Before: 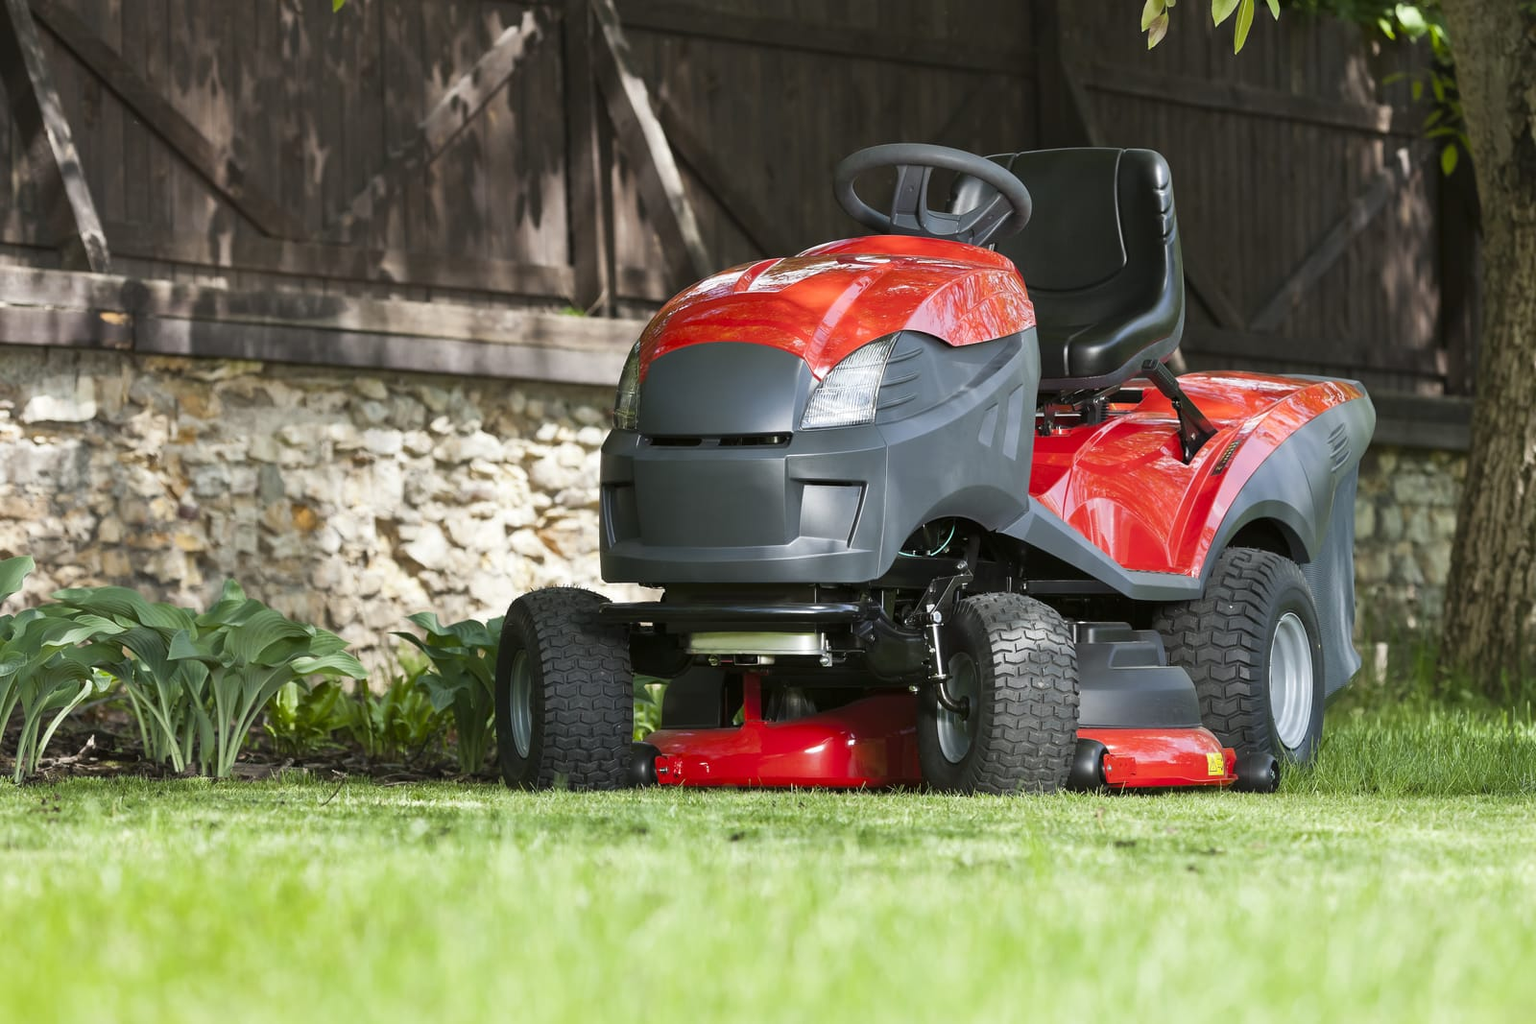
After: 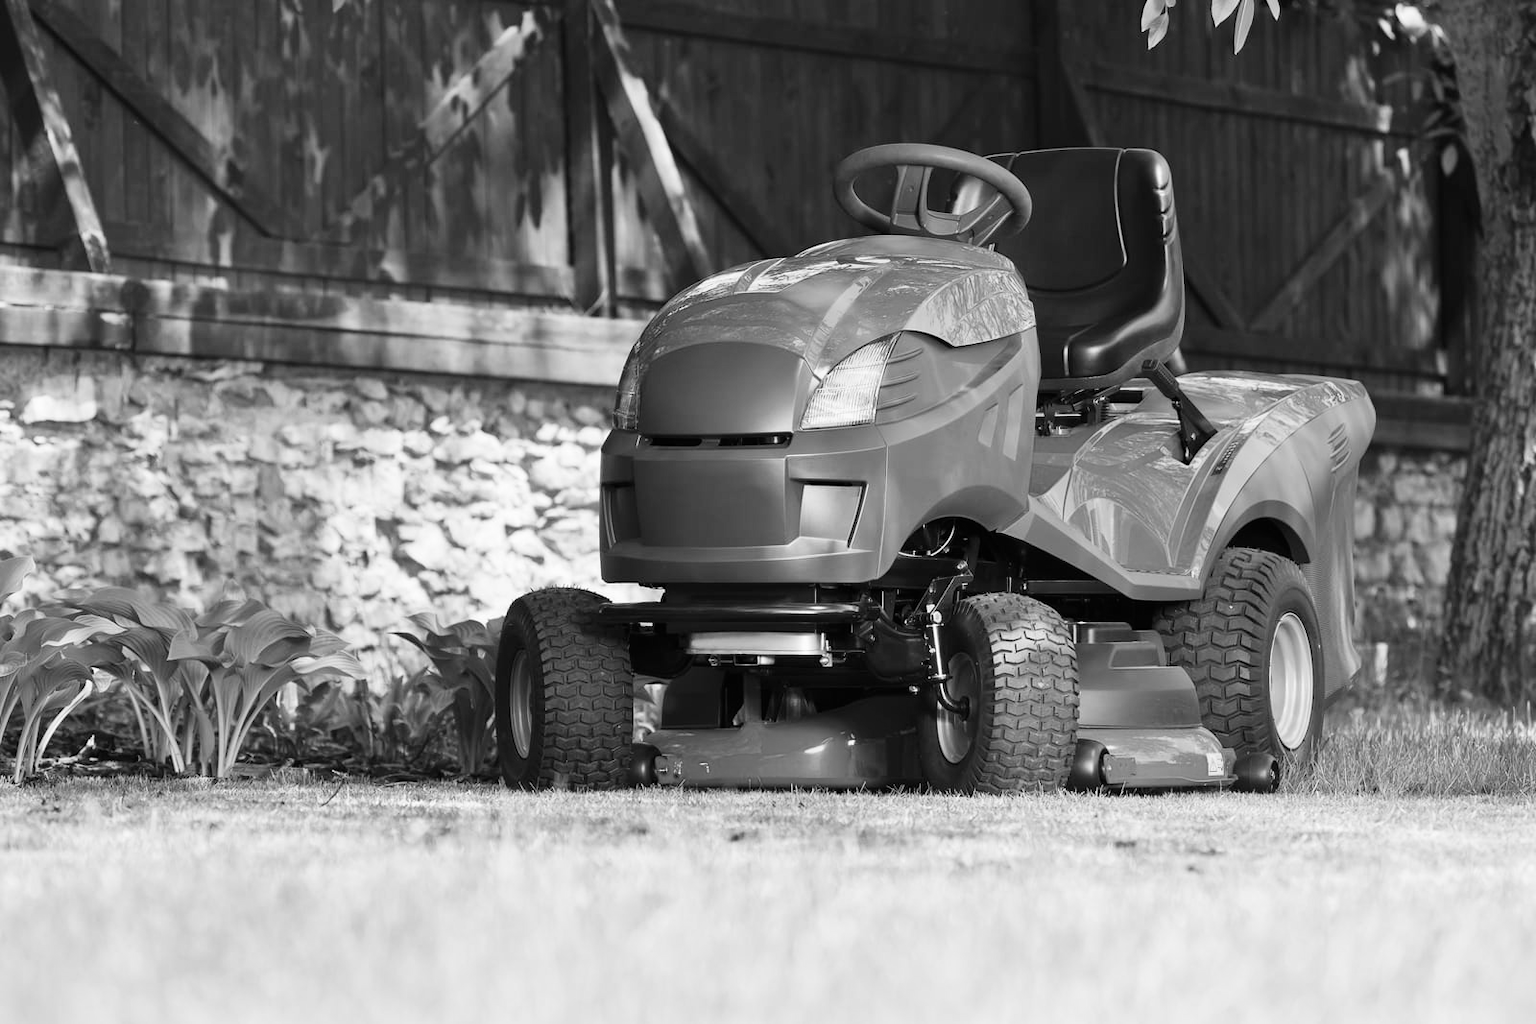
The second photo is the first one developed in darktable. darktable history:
tone curve: curves: ch0 [(0, 0) (0.004, 0.001) (0.133, 0.112) (0.325, 0.362) (0.832, 0.893) (1, 1)], color space Lab, linked channels, preserve colors none
monochrome: a -6.99, b 35.61, size 1.4
